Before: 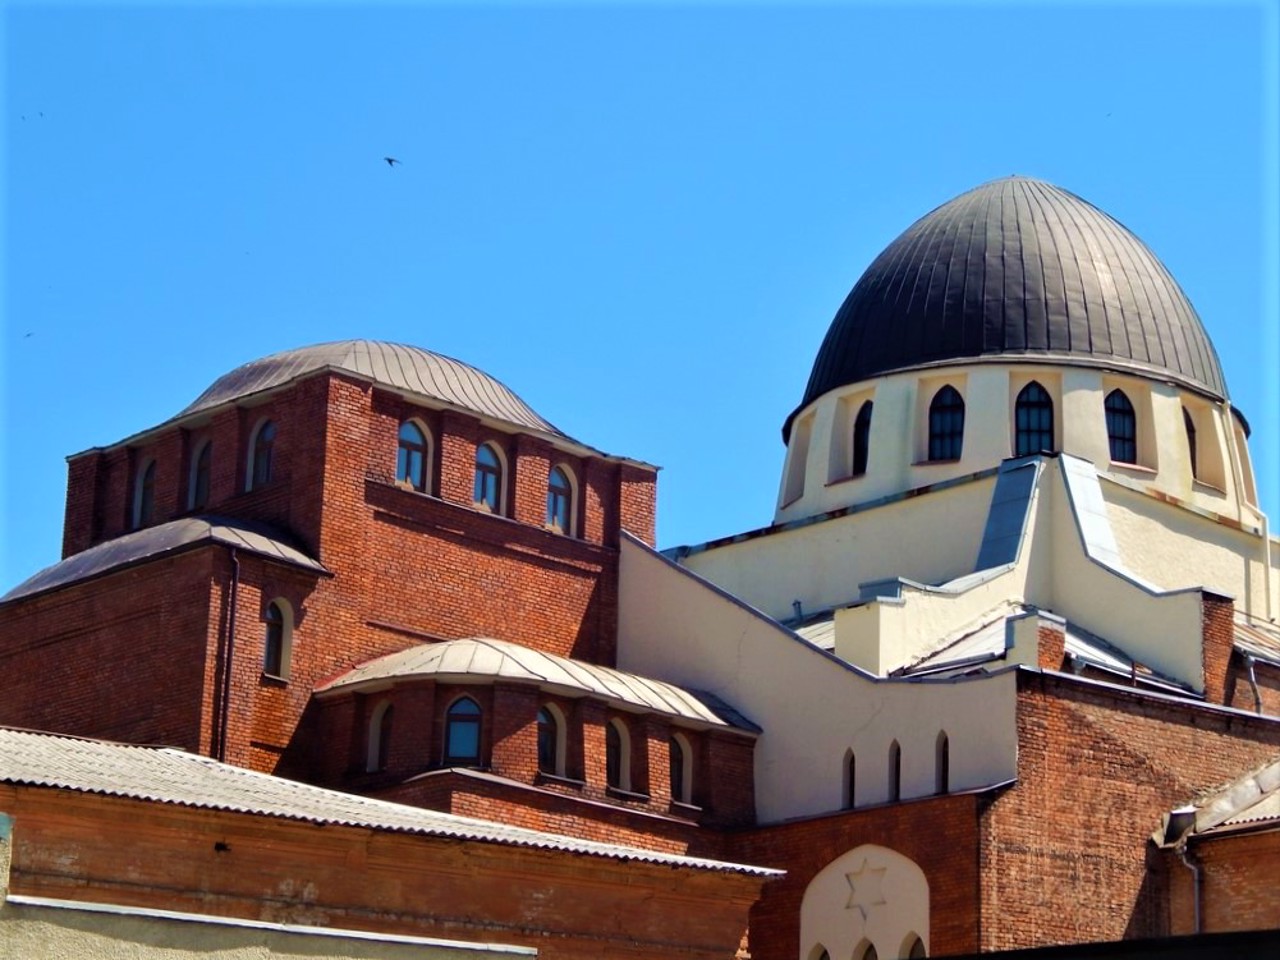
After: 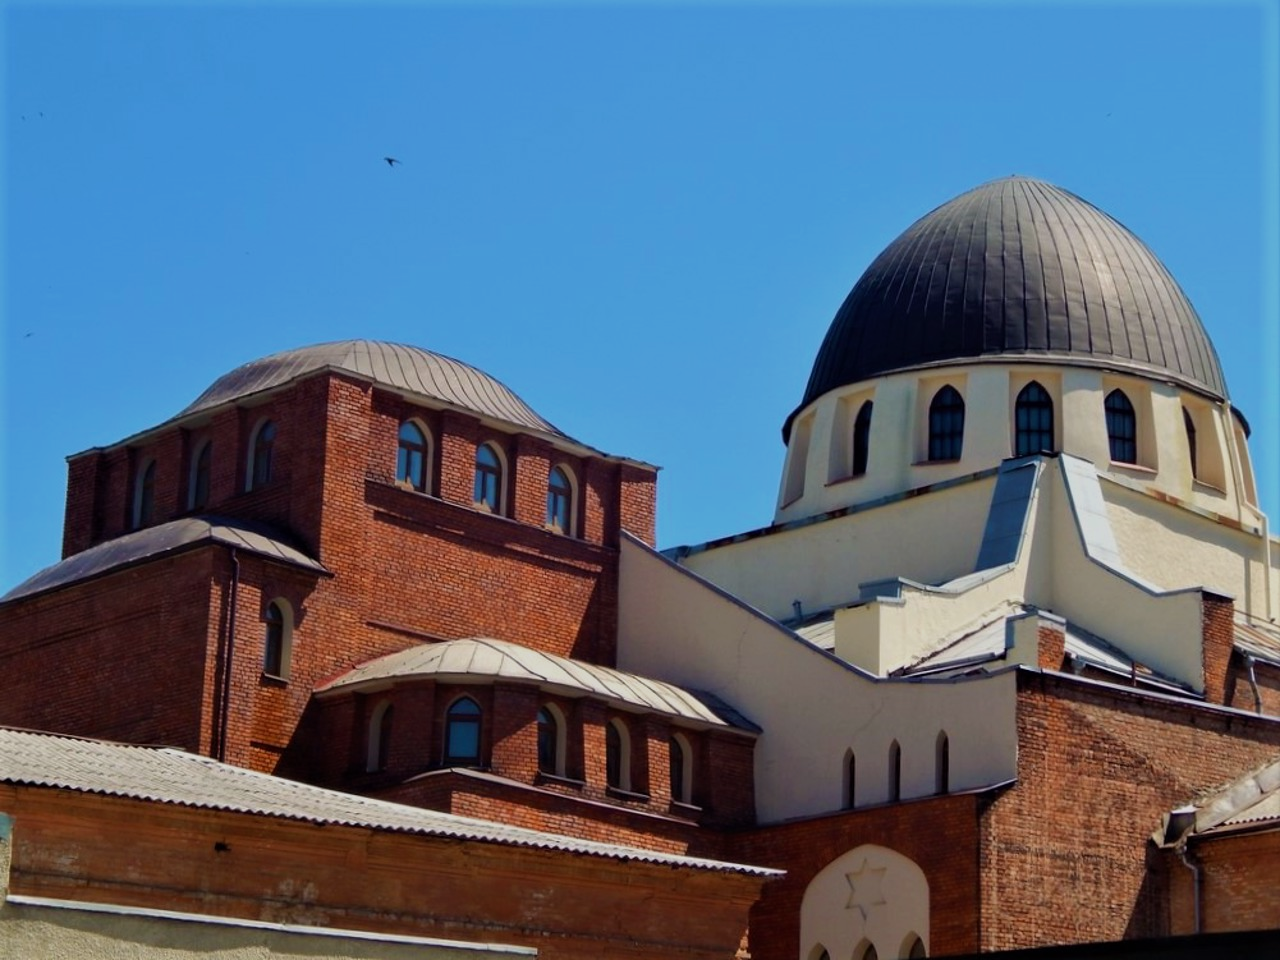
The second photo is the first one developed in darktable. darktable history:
exposure: exposure -0.551 EV, compensate highlight preservation false
